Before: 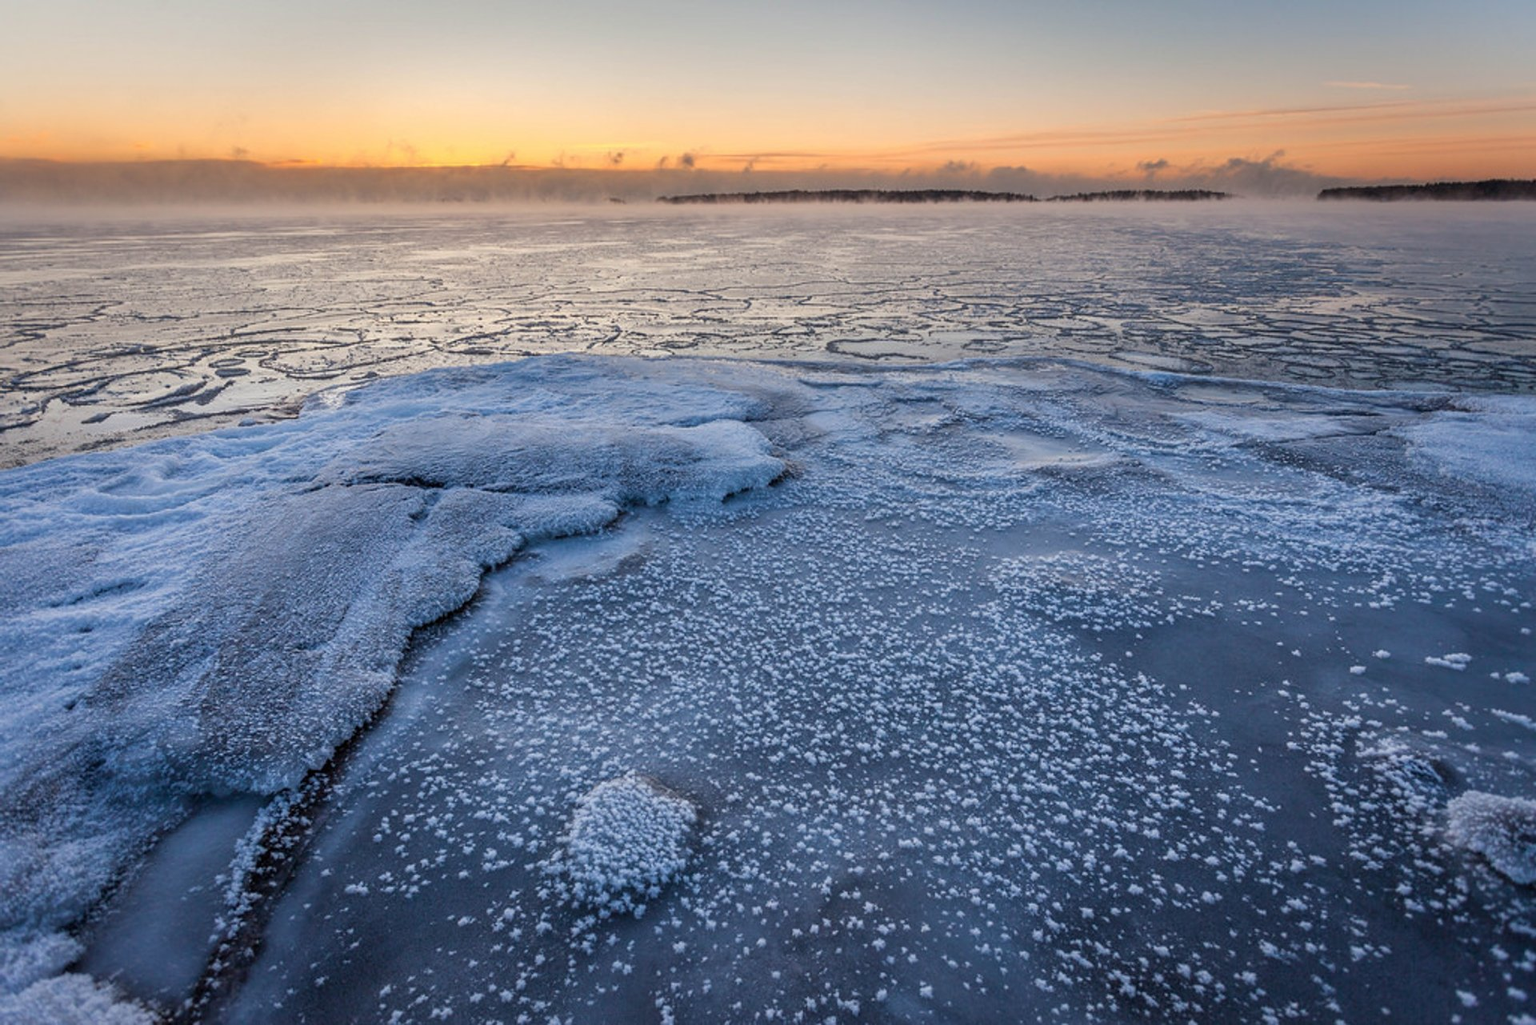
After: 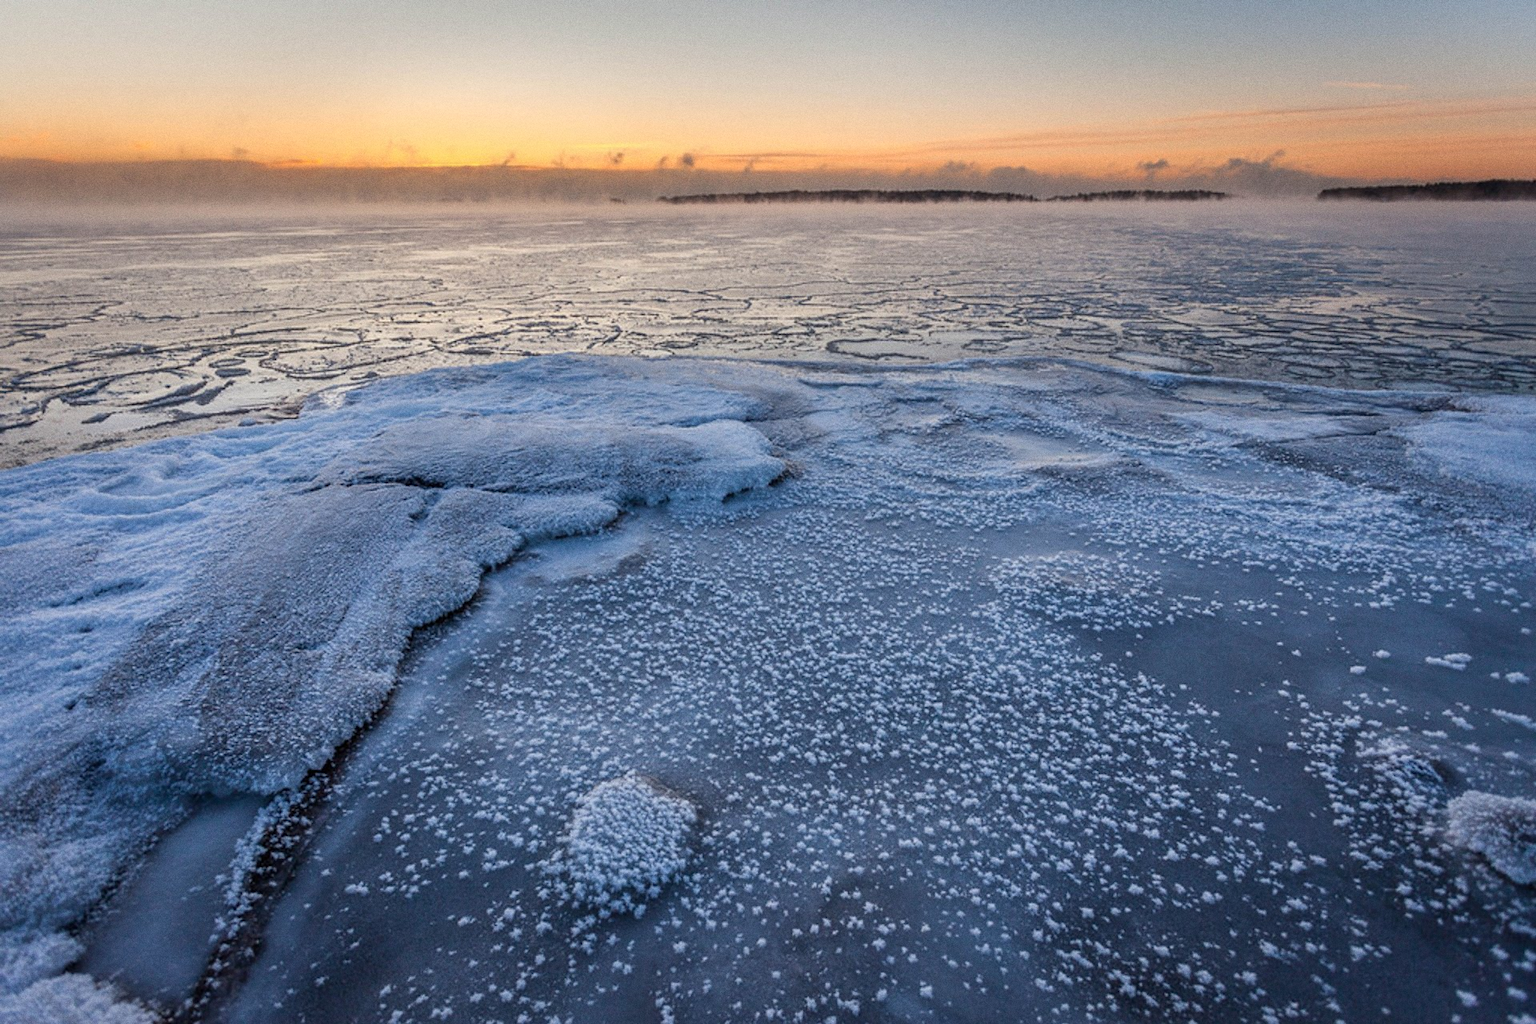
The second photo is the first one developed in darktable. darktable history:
grain: coarseness 0.47 ISO
exposure: compensate highlight preservation false
